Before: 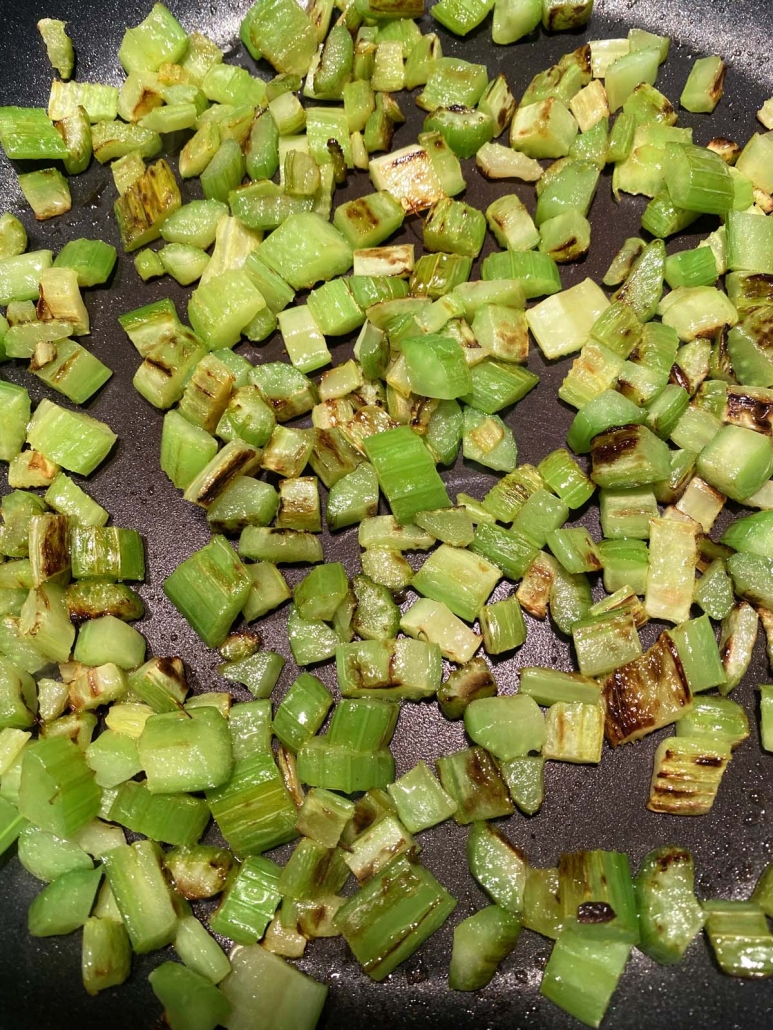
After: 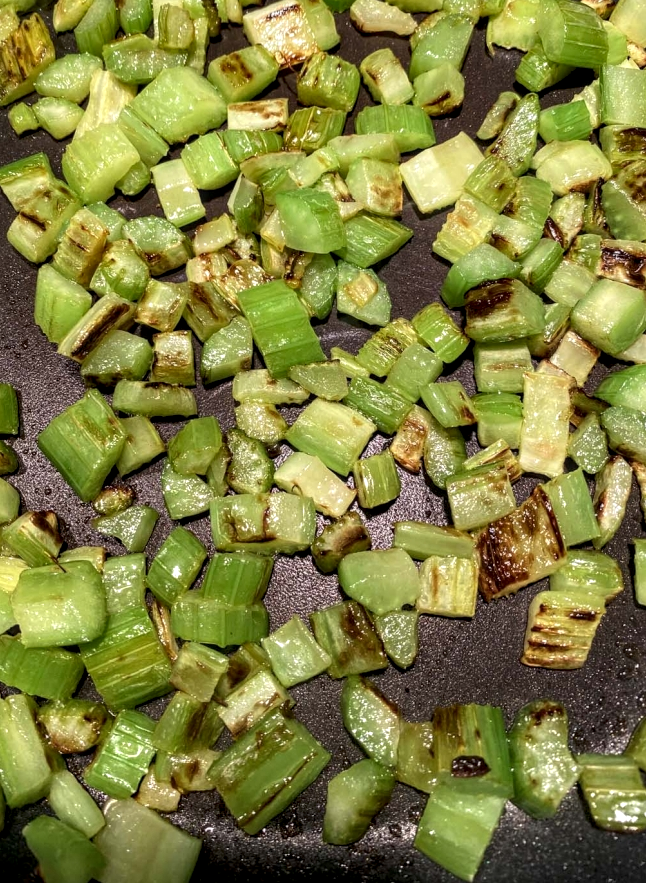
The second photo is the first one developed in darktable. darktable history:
local contrast: detail 142%
crop: left 16.315%, top 14.246%
